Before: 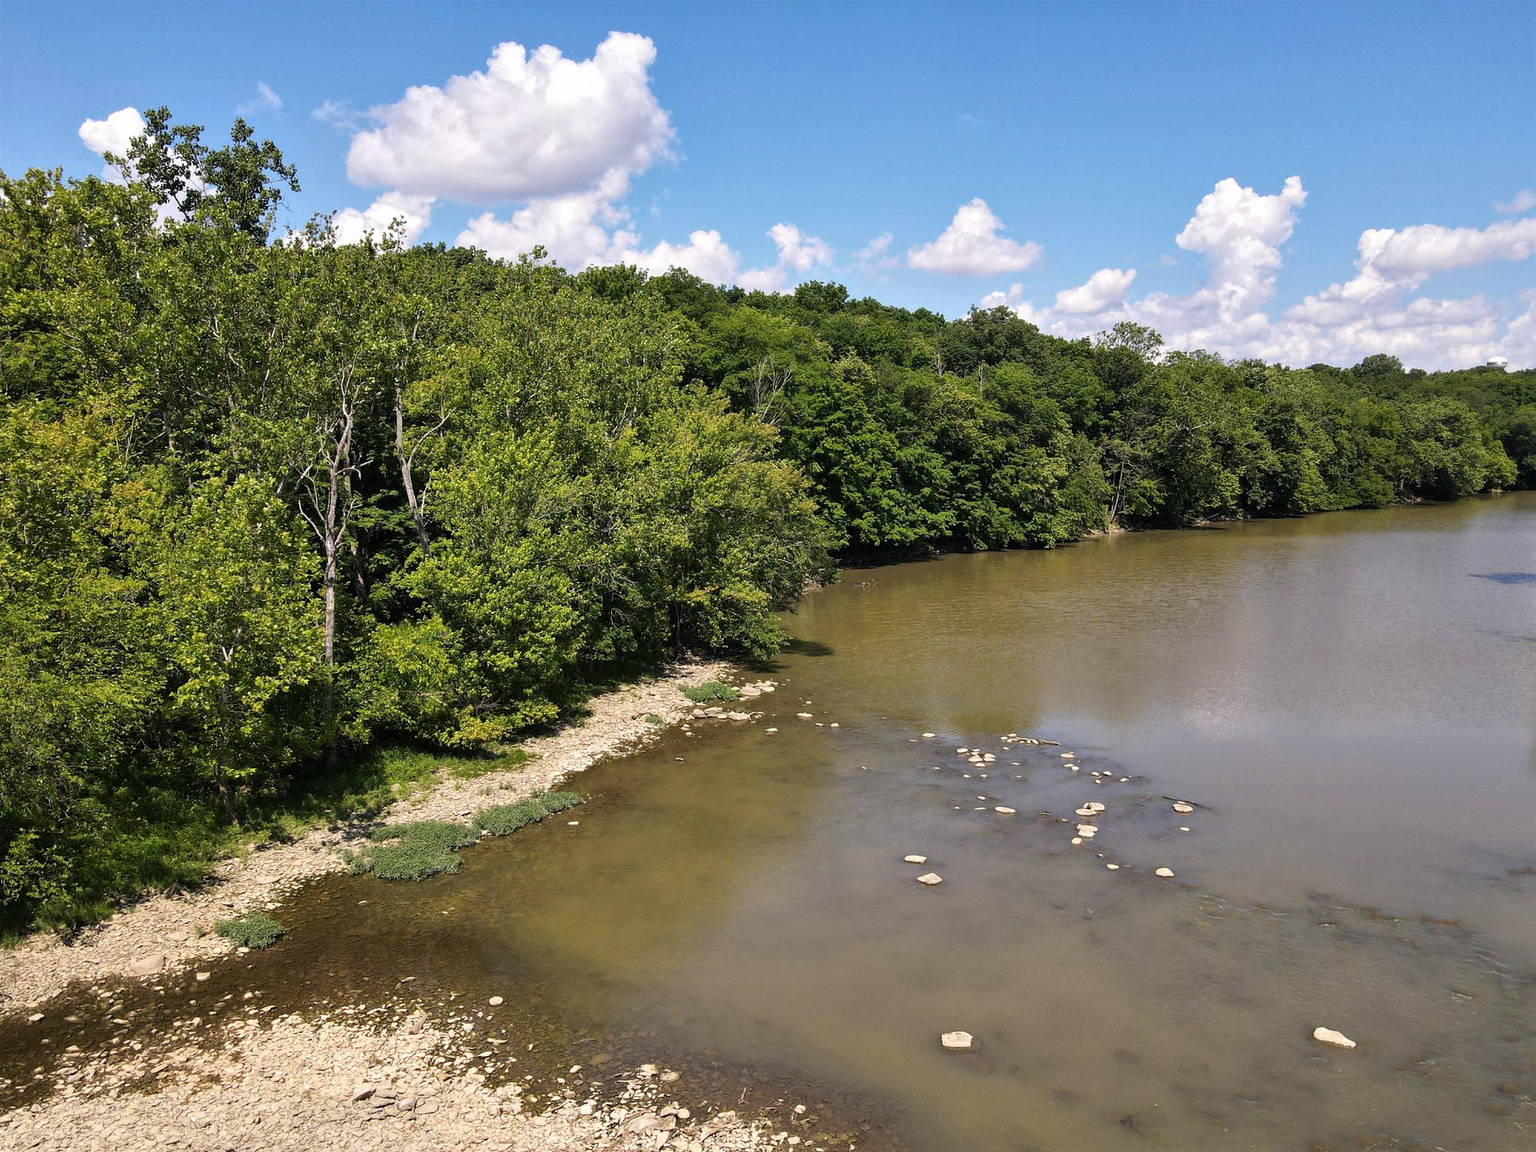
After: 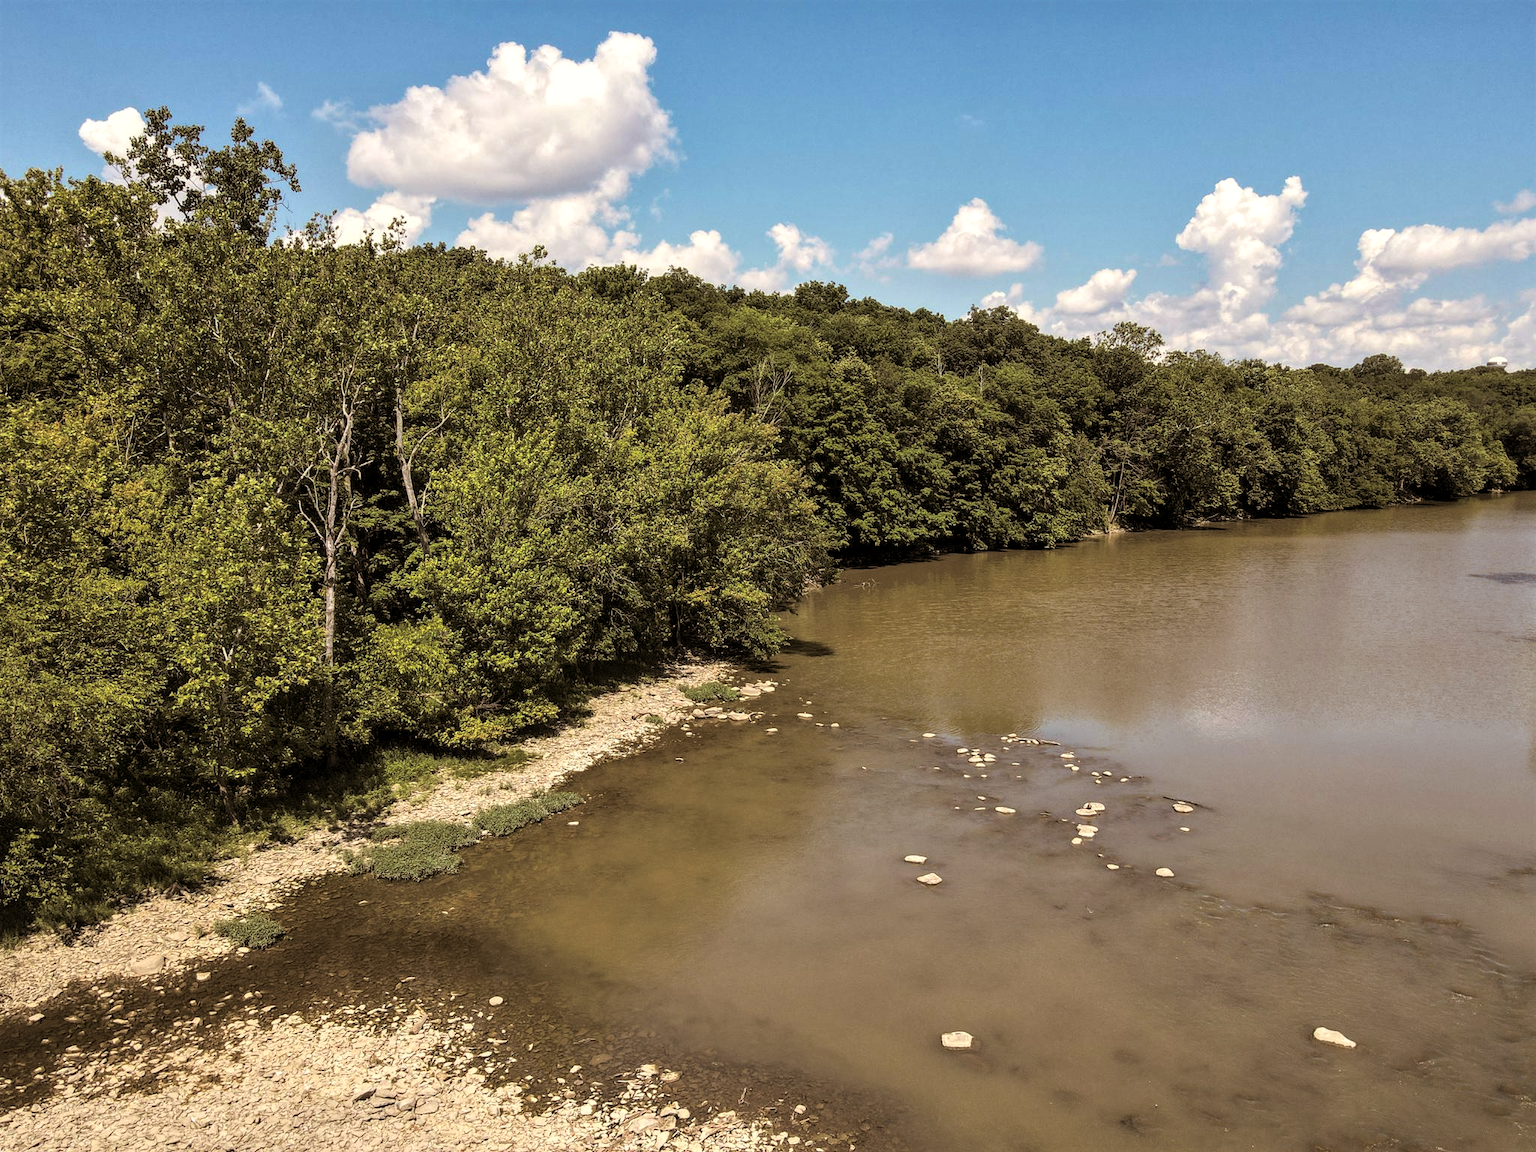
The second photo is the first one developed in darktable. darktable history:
split-toning: shadows › hue 32.4°, shadows › saturation 0.51, highlights › hue 180°, highlights › saturation 0, balance -60.17, compress 55.19%
white balance: red 1.029, blue 0.92
local contrast: on, module defaults
tone equalizer: on, module defaults
